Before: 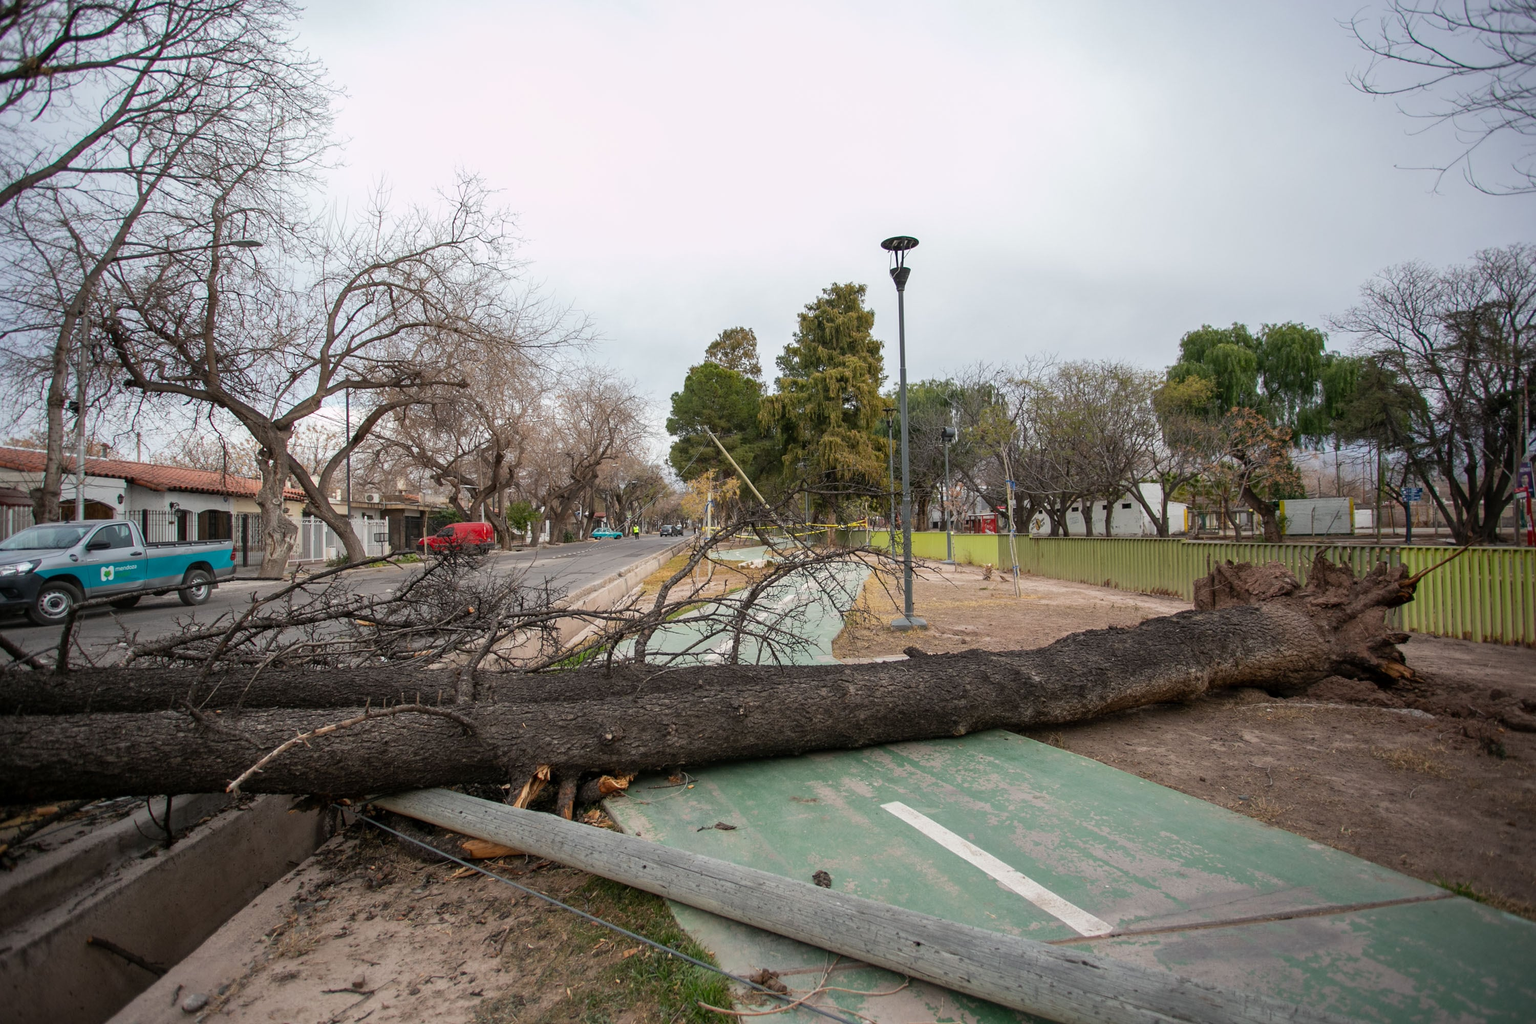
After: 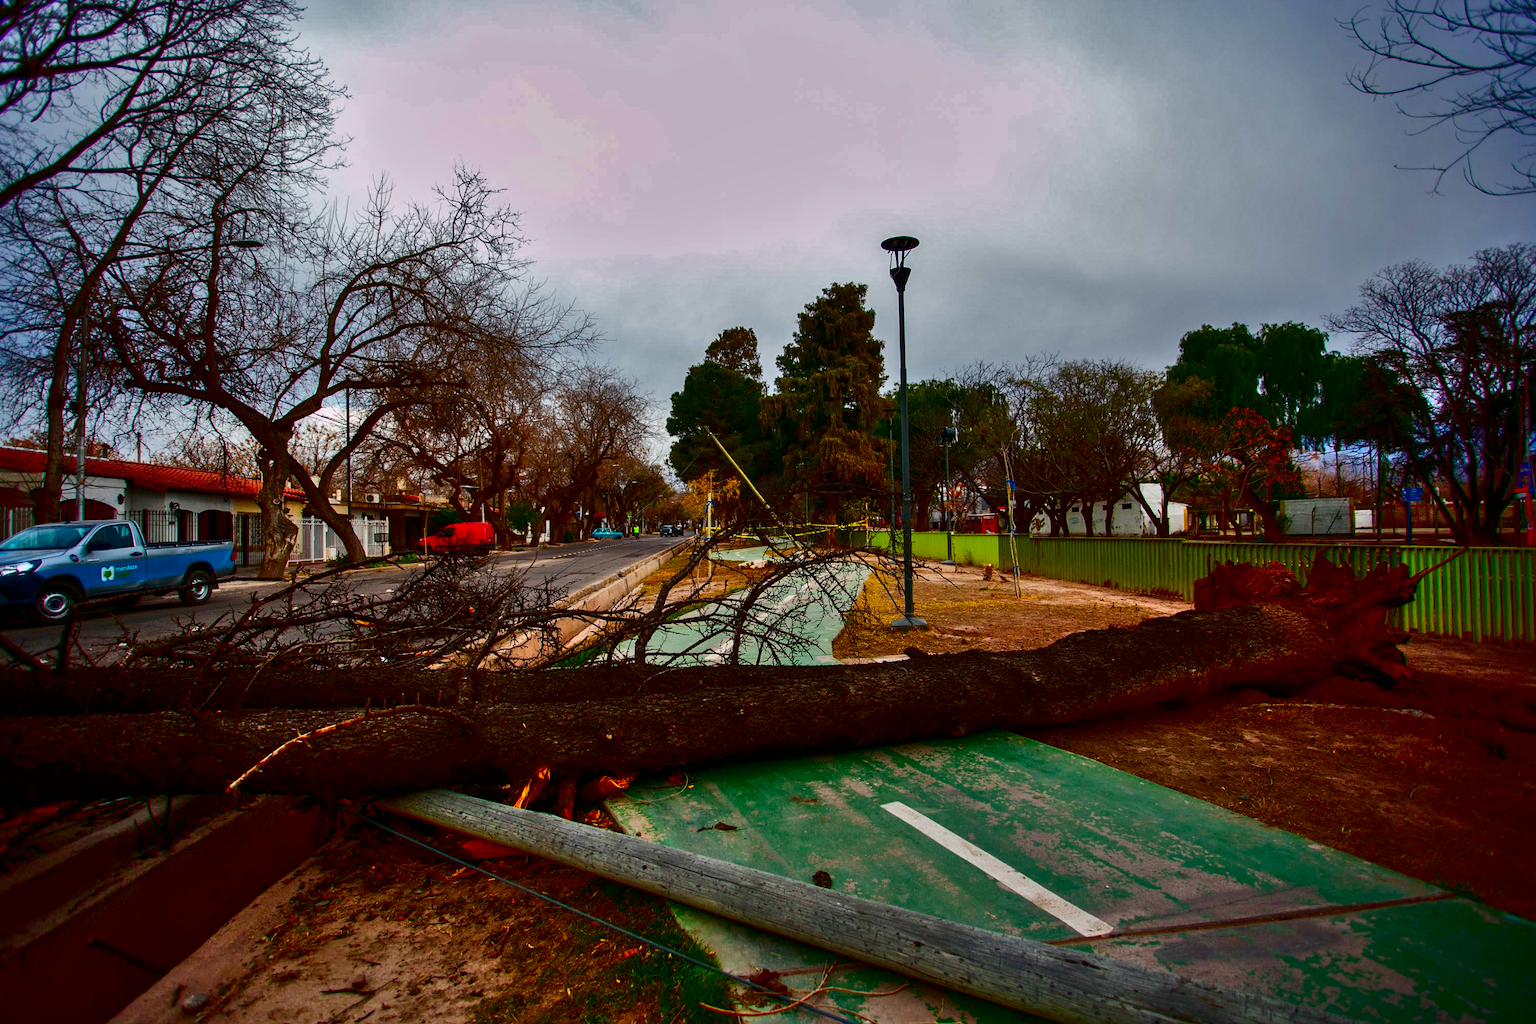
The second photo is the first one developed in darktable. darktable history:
contrast brightness saturation: brightness -0.99, saturation 0.99
shadows and highlights: shadows 59.74, highlights -60.12, highlights color adjustment 39.75%, soften with gaussian
